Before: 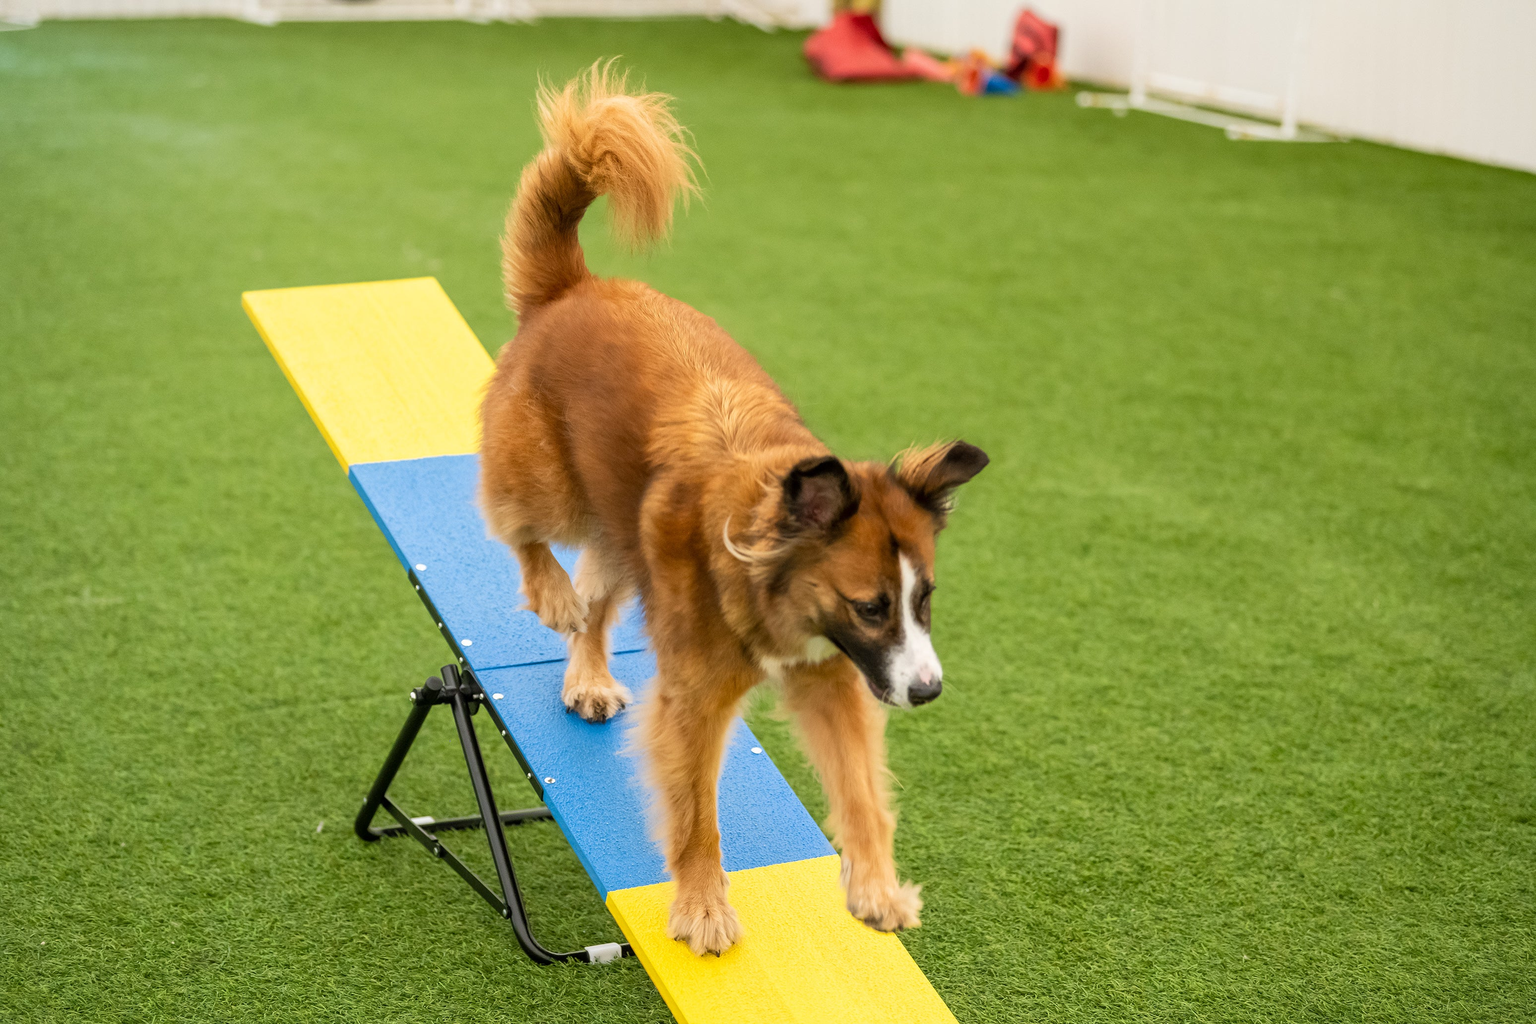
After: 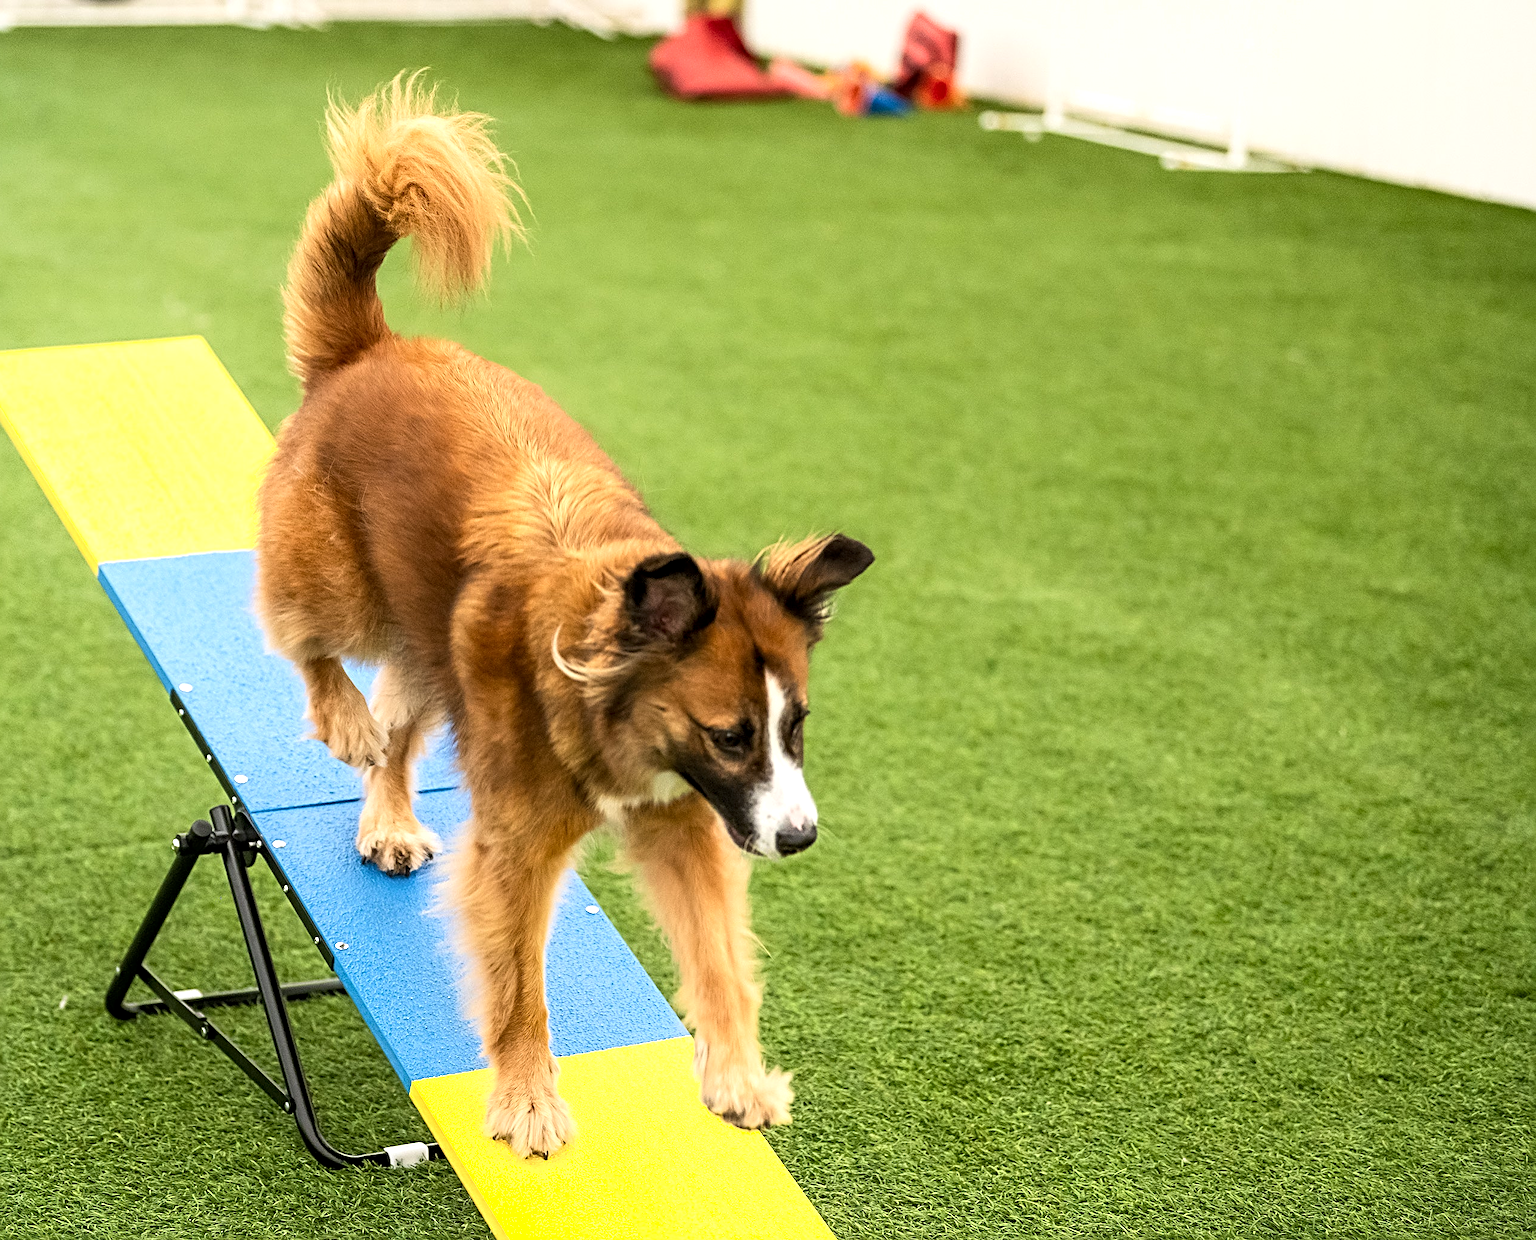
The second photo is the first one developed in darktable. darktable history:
crop: left 17.445%, bottom 0.034%
sharpen: radius 3.953
local contrast: highlights 105%, shadows 99%, detail 119%, midtone range 0.2
tone equalizer: -8 EV -0.416 EV, -7 EV -0.378 EV, -6 EV -0.371 EV, -5 EV -0.205 EV, -3 EV 0.211 EV, -2 EV 0.337 EV, -1 EV 0.379 EV, +0 EV 0.4 EV, edges refinement/feathering 500, mask exposure compensation -1.57 EV, preserve details no
shadows and highlights: shadows 1.25, highlights 40.99
